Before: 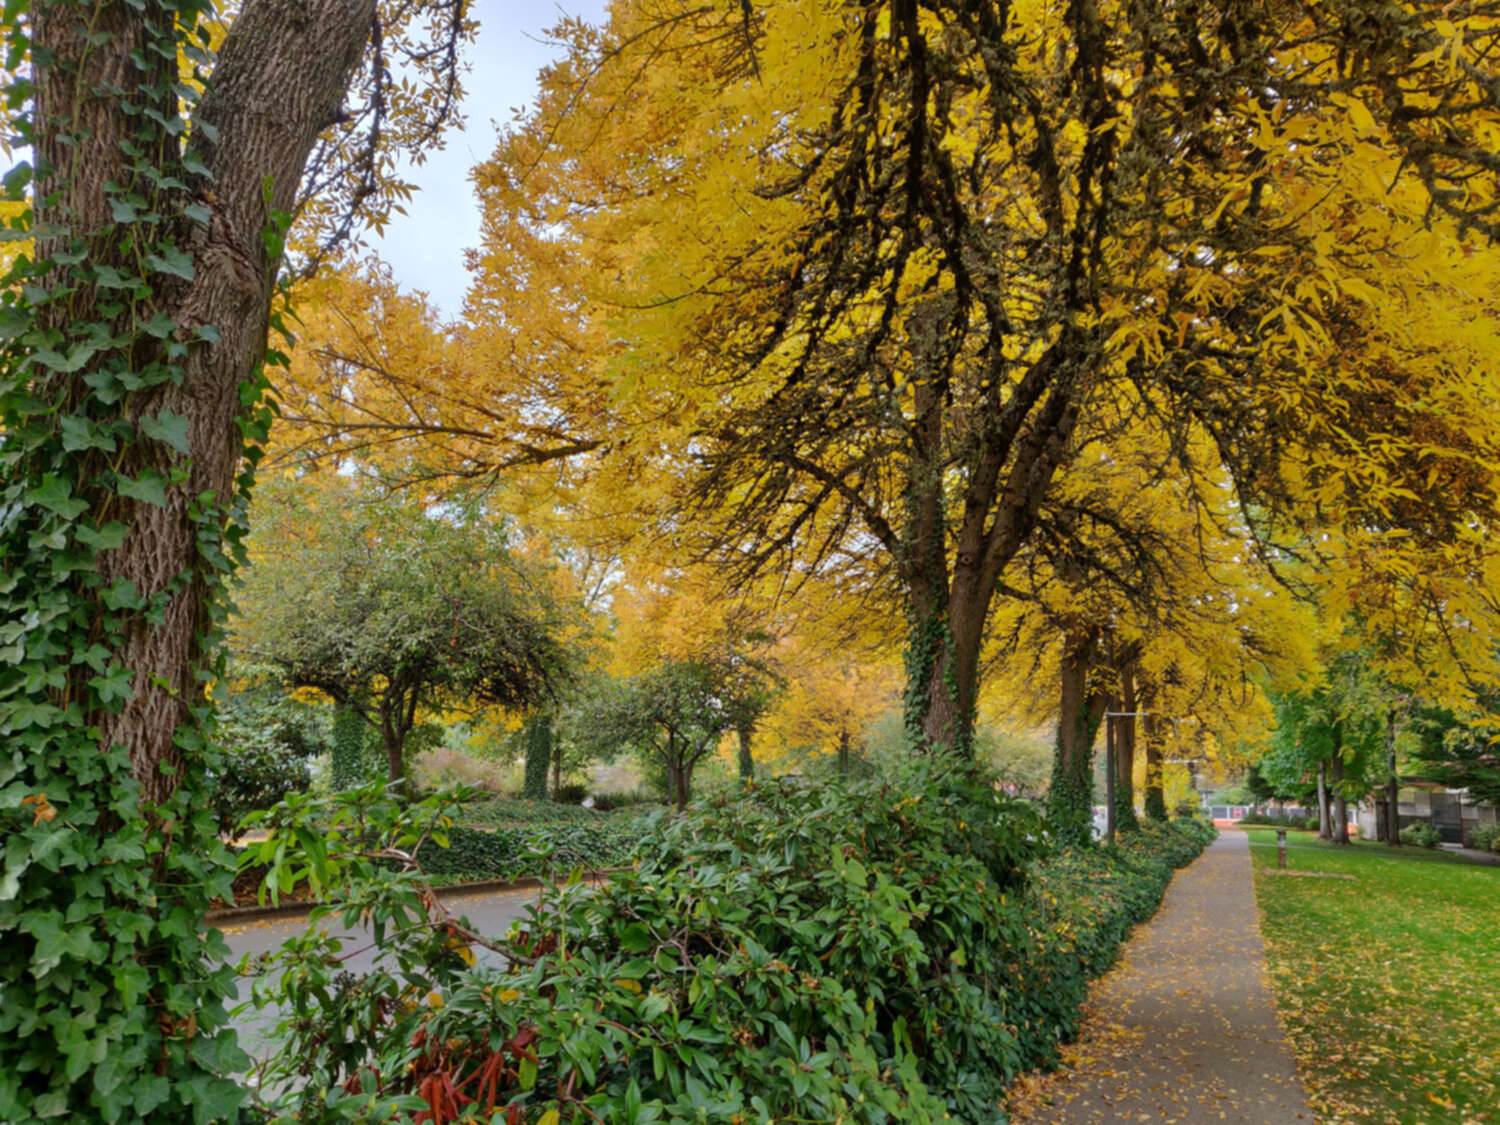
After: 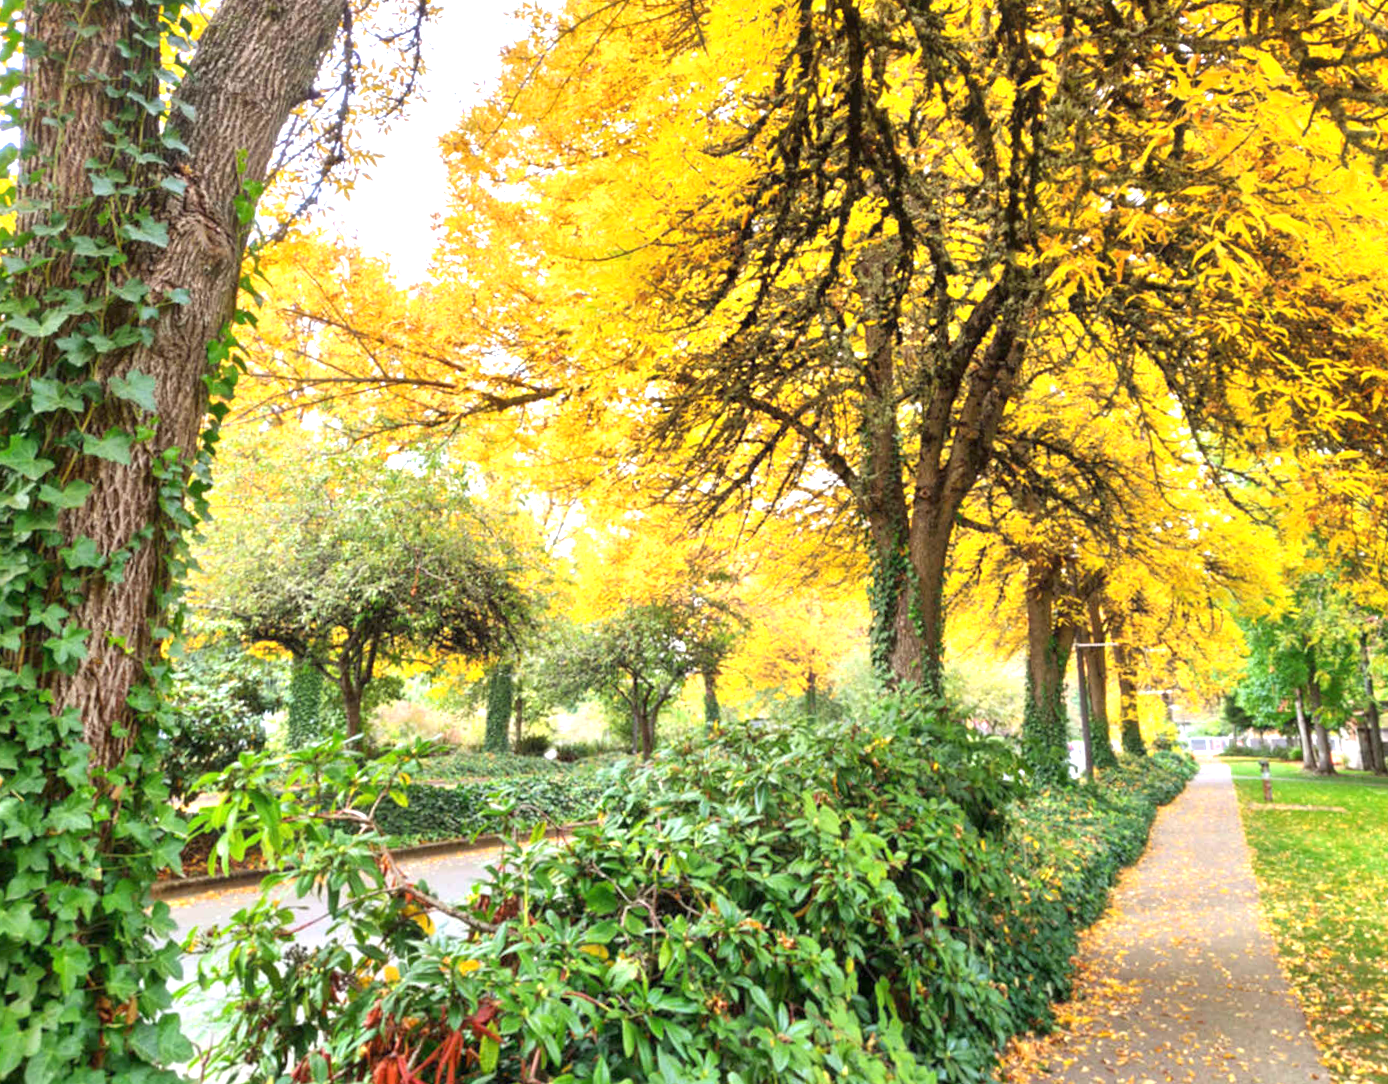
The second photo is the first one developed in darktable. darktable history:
tone equalizer: on, module defaults
rotate and perspective: rotation -1.68°, lens shift (vertical) -0.146, crop left 0.049, crop right 0.912, crop top 0.032, crop bottom 0.96
exposure: black level correction 0, exposure 1.6 EV, compensate exposure bias true, compensate highlight preservation false
